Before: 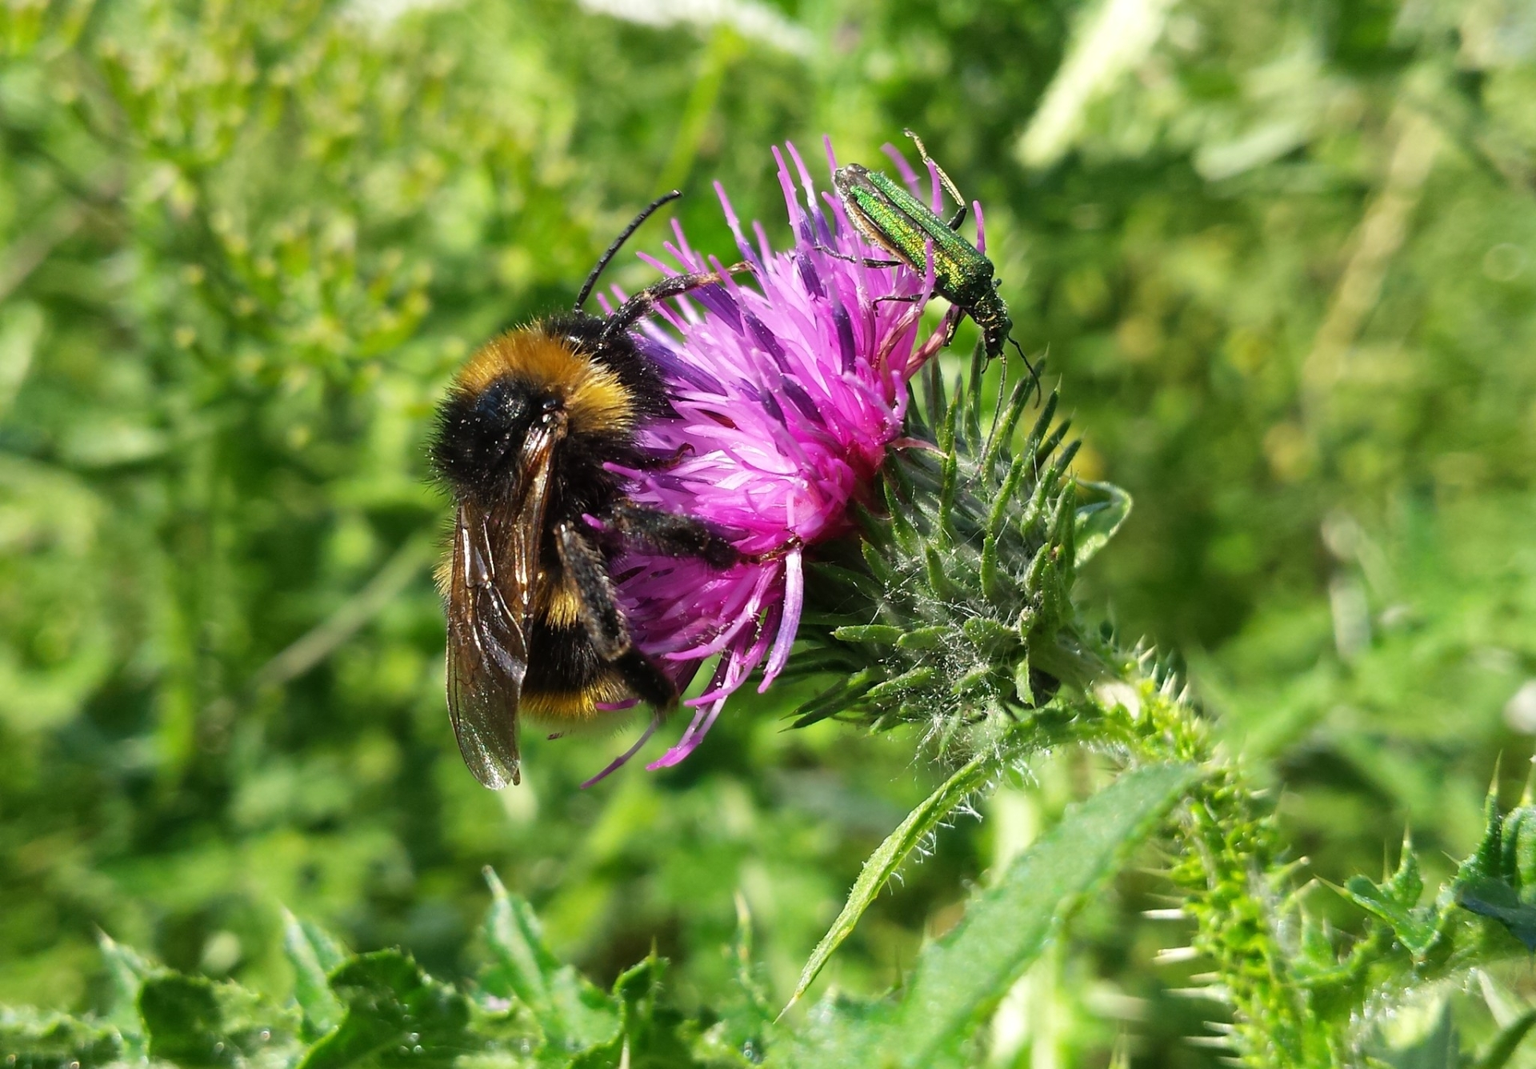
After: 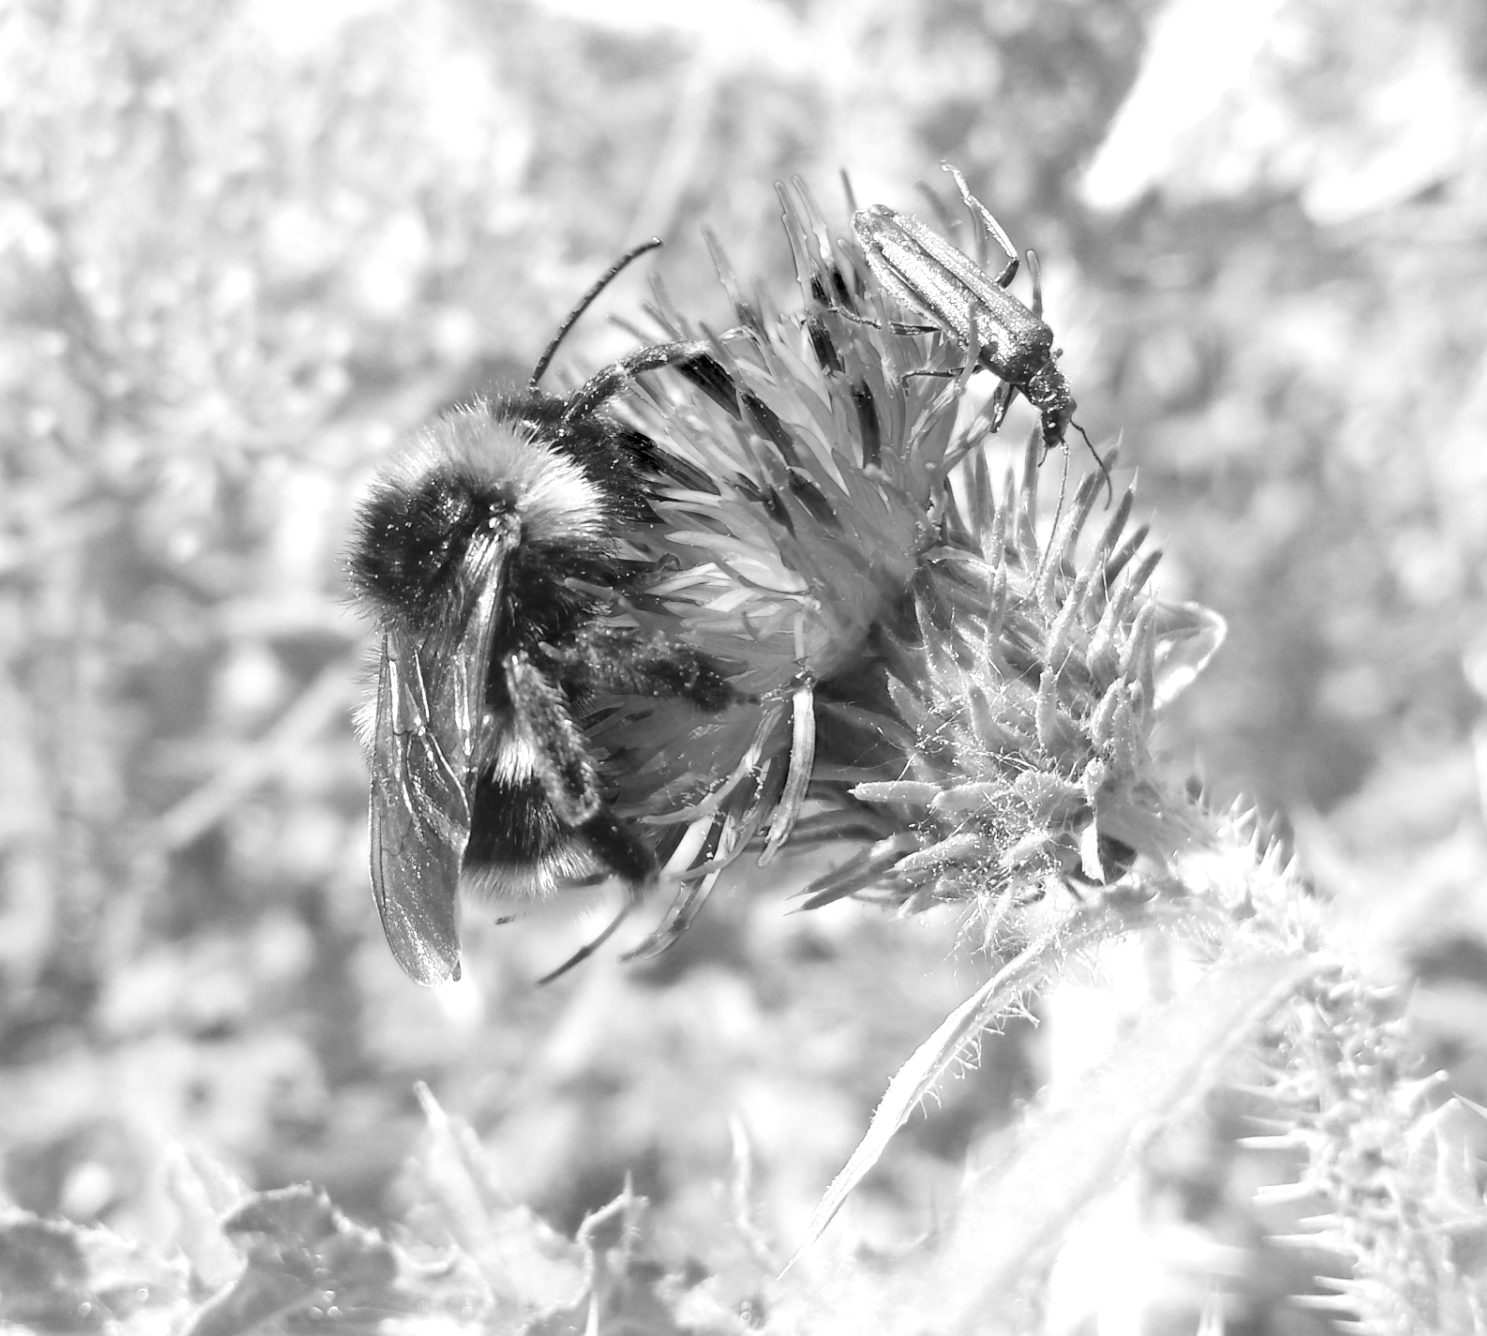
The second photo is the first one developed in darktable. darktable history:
color calibration: output R [1.422, -0.35, -0.252, 0], output G [-0.238, 1.259, -0.084, 0], output B [-0.081, -0.196, 1.58, 0], output brightness [0.49, 0.671, -0.57, 0], illuminant same as pipeline (D50), adaptation none (bypass), saturation algorithm version 1 (2020)
monochrome: on, module defaults
crop: left 9.88%, right 12.664%
contrast brightness saturation: contrast 0.1, brightness 0.3, saturation 0.14
